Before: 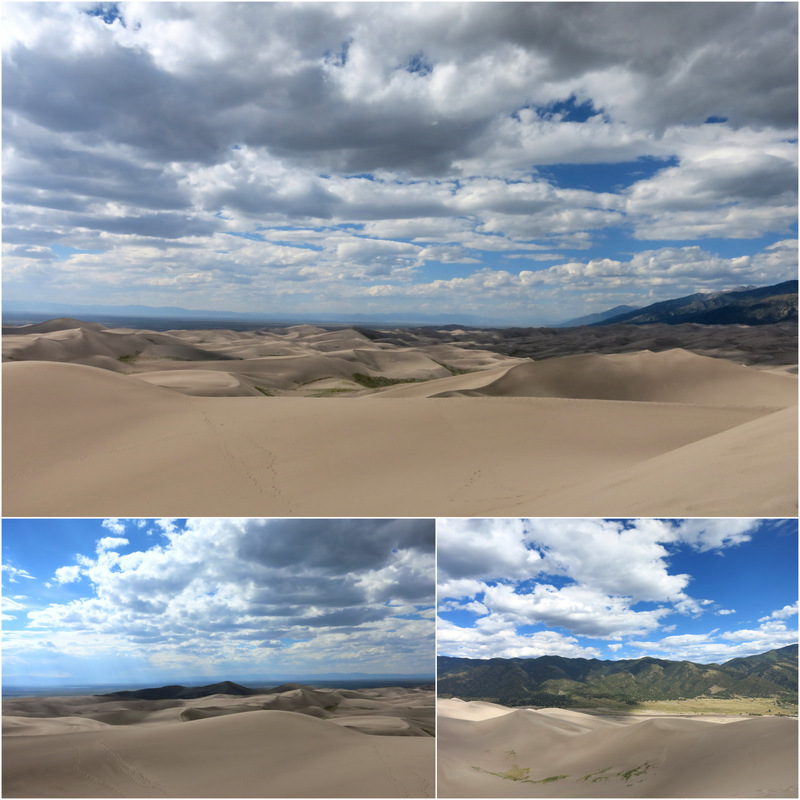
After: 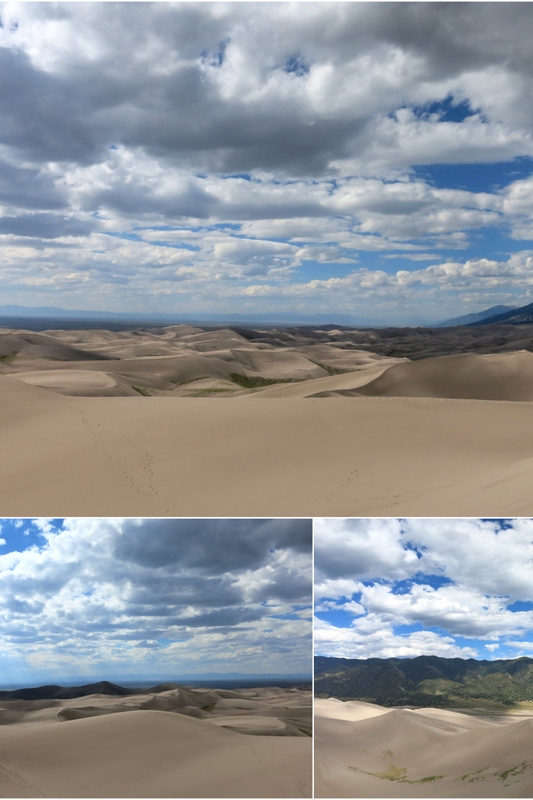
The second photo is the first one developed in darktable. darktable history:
exposure: compensate exposure bias true, compensate highlight preservation false
crop: left 15.419%, right 17.914%
